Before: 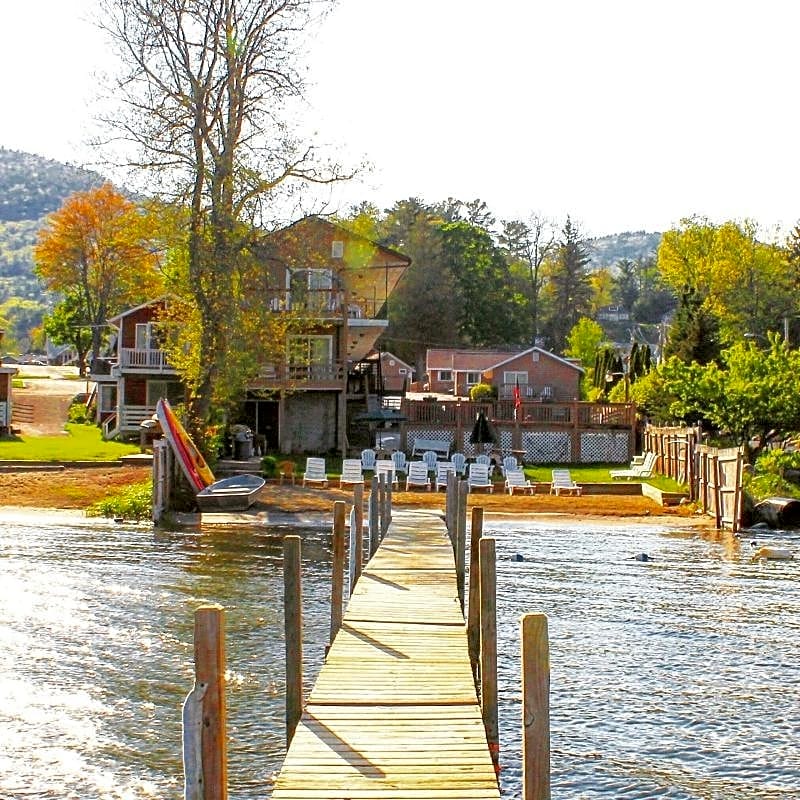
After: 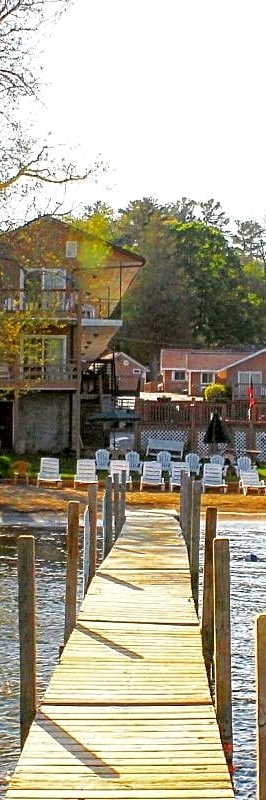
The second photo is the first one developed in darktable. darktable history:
crop: left 33.36%, right 33.36%
exposure: exposure 0.02 EV, compensate highlight preservation false
